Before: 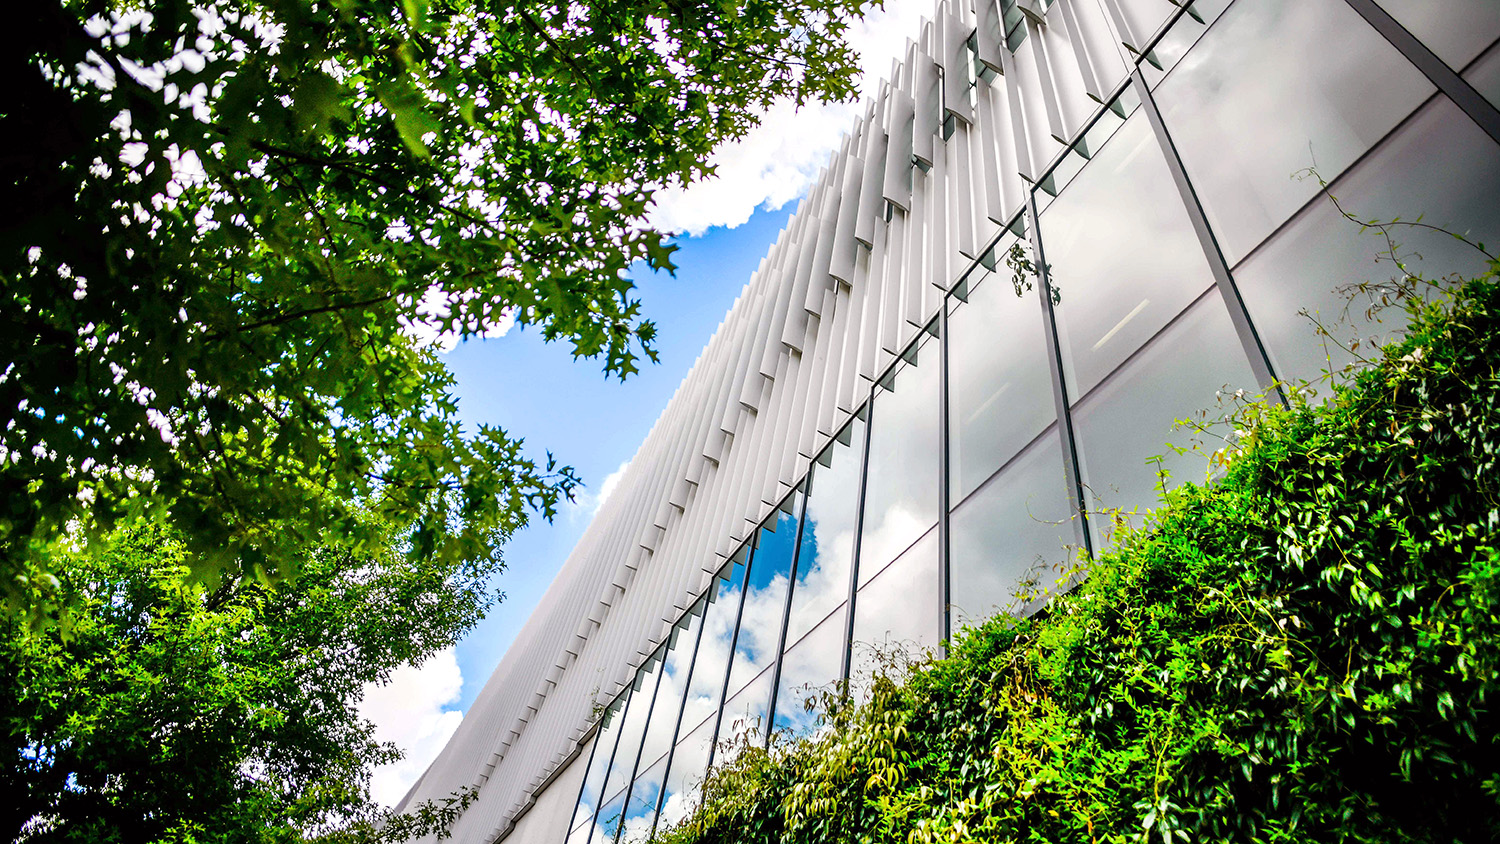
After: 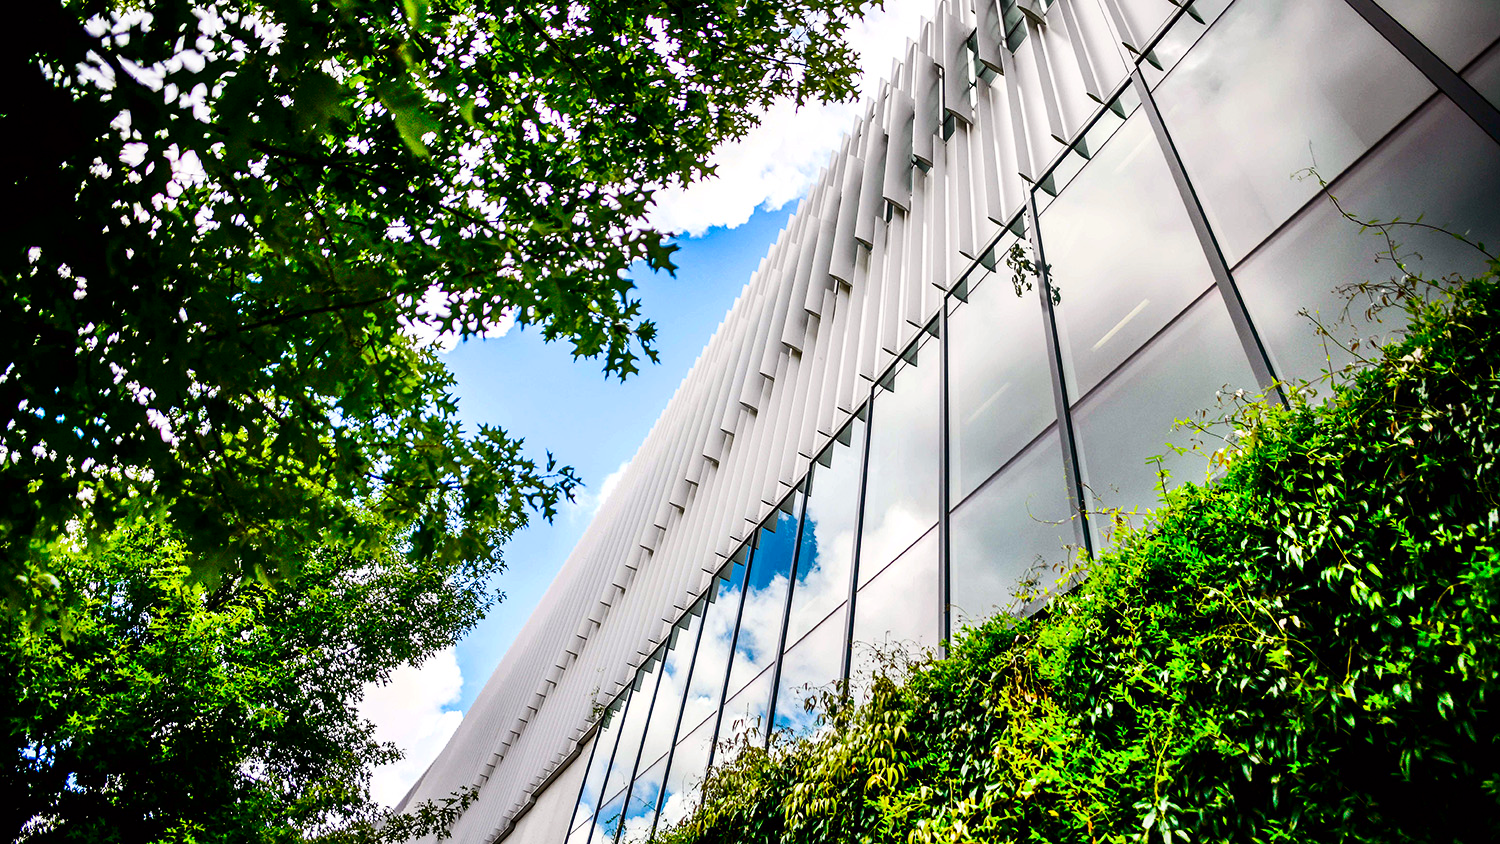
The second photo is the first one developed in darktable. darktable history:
contrast brightness saturation: contrast 0.202, brightness -0.11, saturation 0.101
